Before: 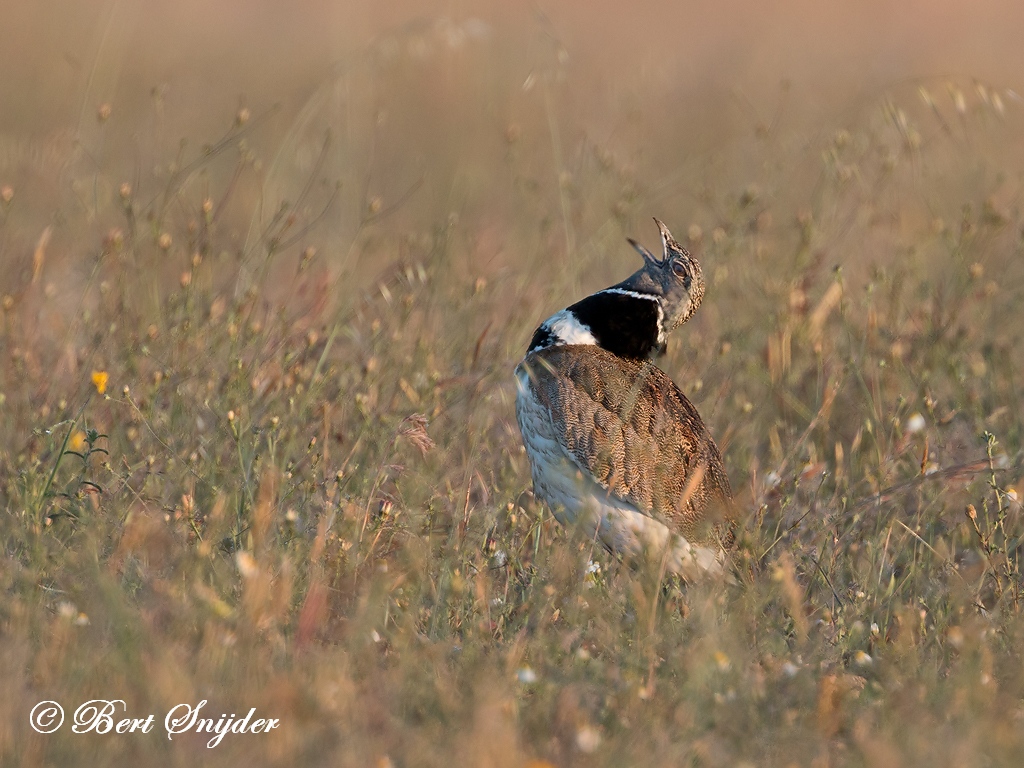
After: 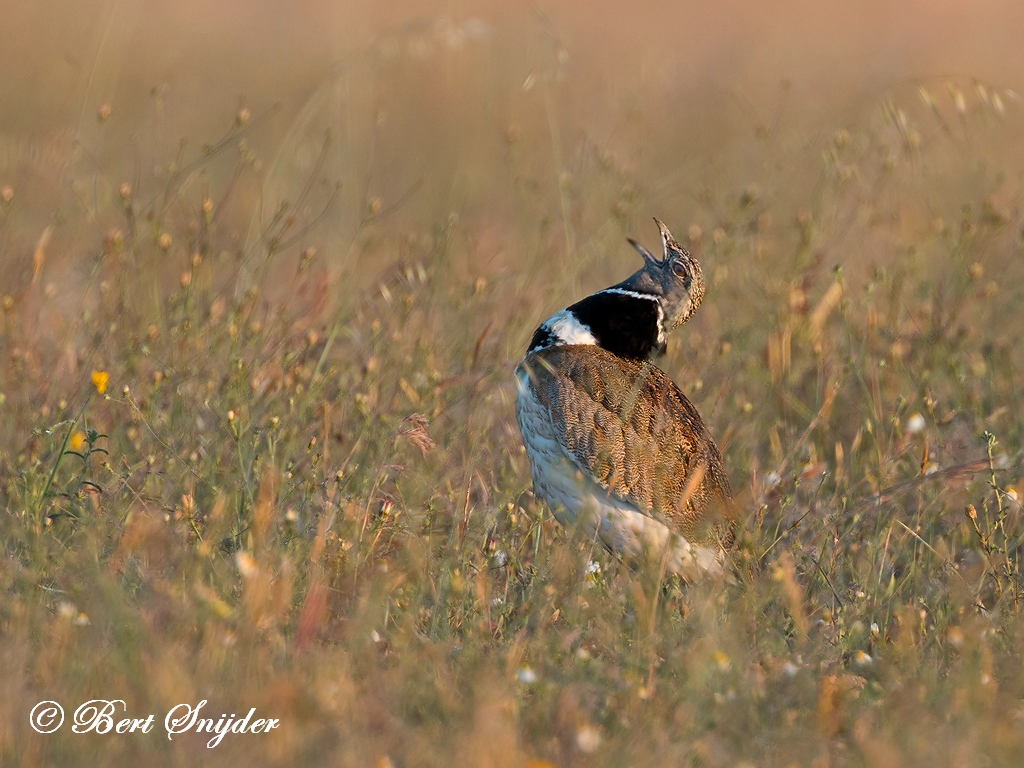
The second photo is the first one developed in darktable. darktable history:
shadows and highlights: shadows -0.168, highlights 41.22
color balance rgb: shadows lift › chroma 0.763%, shadows lift › hue 113.79°, perceptual saturation grading › global saturation 19.406%
